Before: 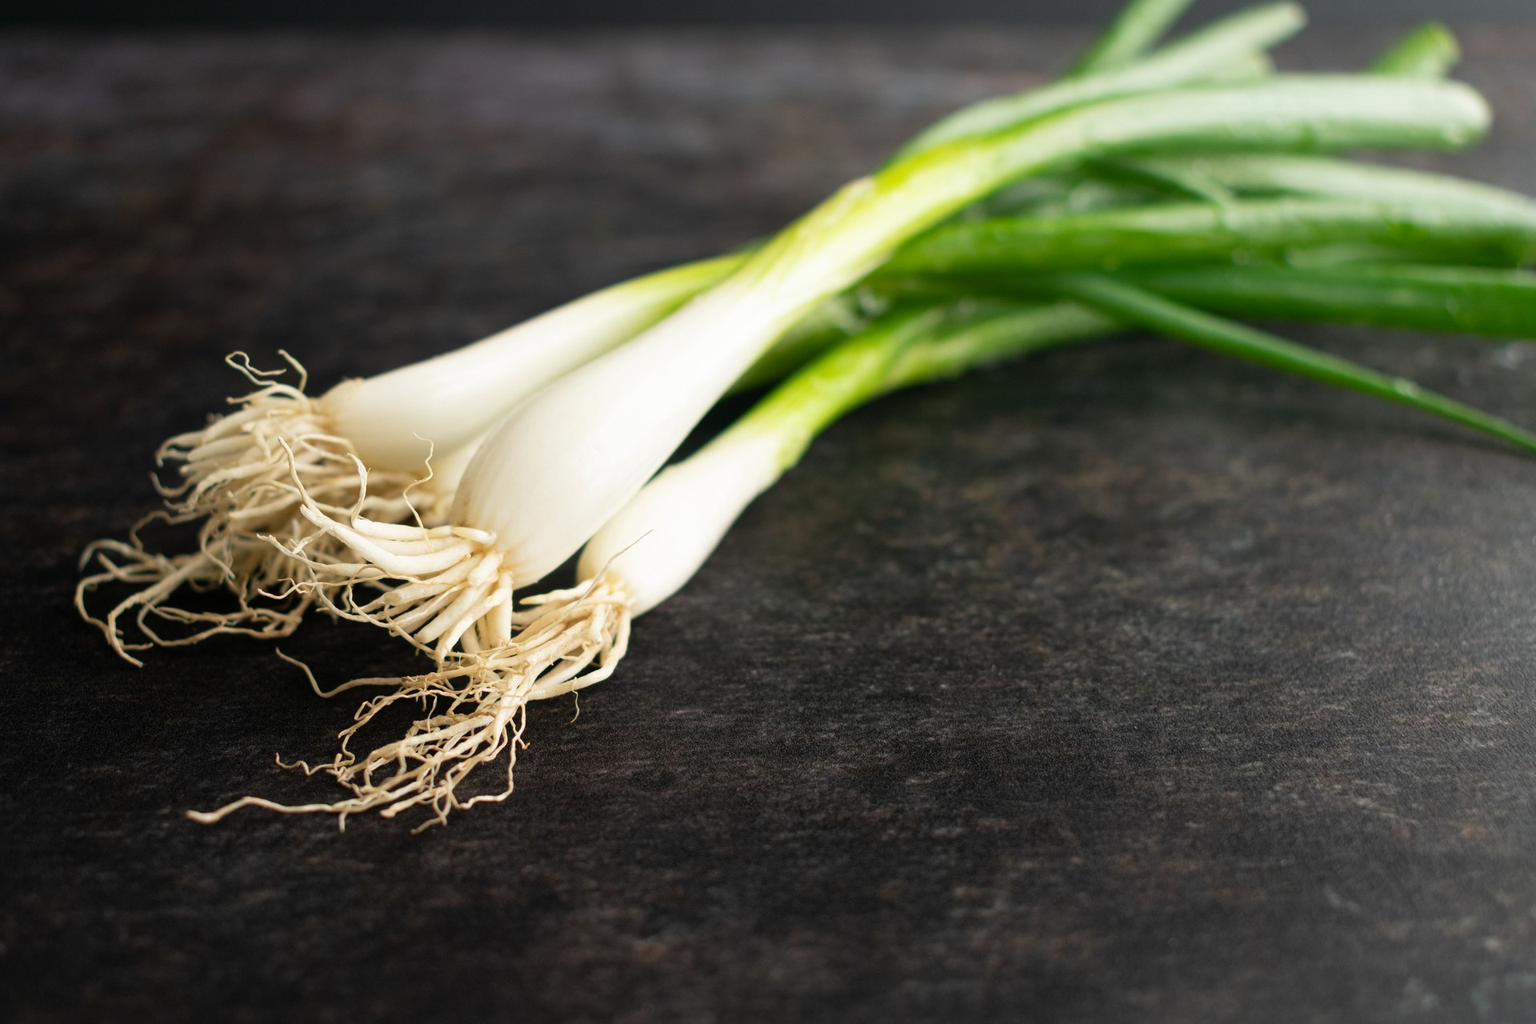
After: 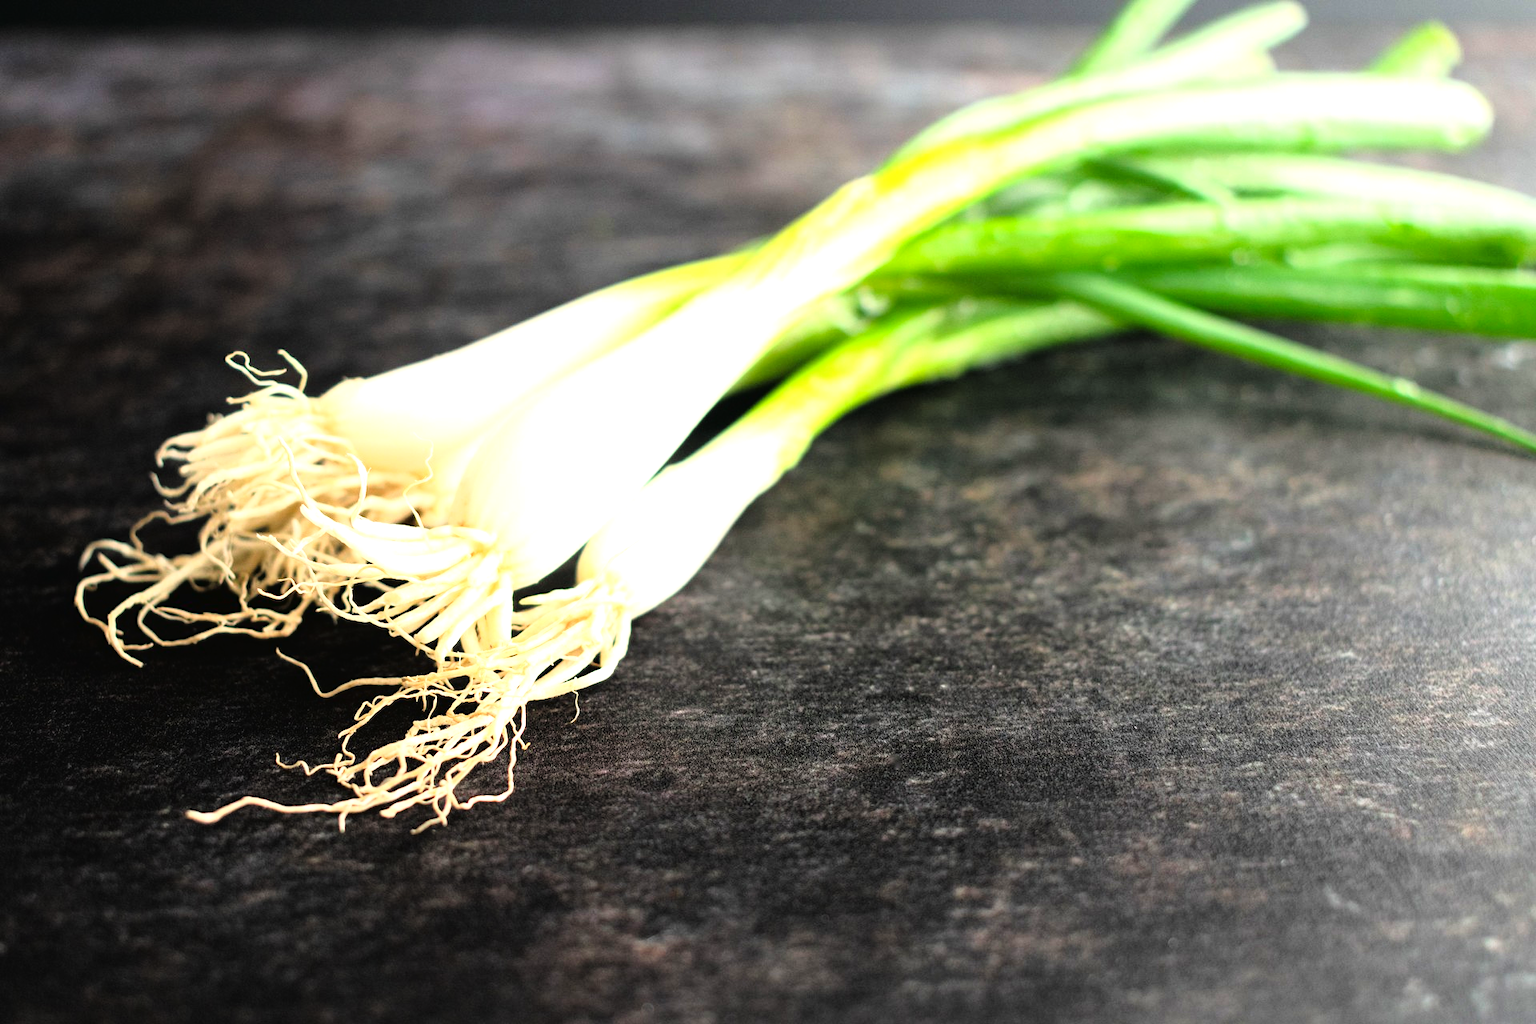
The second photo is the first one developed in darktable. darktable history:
tone curve: curves: ch0 [(0, 0.016) (0.11, 0.039) (0.259, 0.235) (0.383, 0.437) (0.499, 0.597) (0.733, 0.867) (0.843, 0.948) (1, 1)], color space Lab, linked channels, preserve colors none
exposure: black level correction 0, exposure 1.2 EV, compensate exposure bias true, compensate highlight preservation false
